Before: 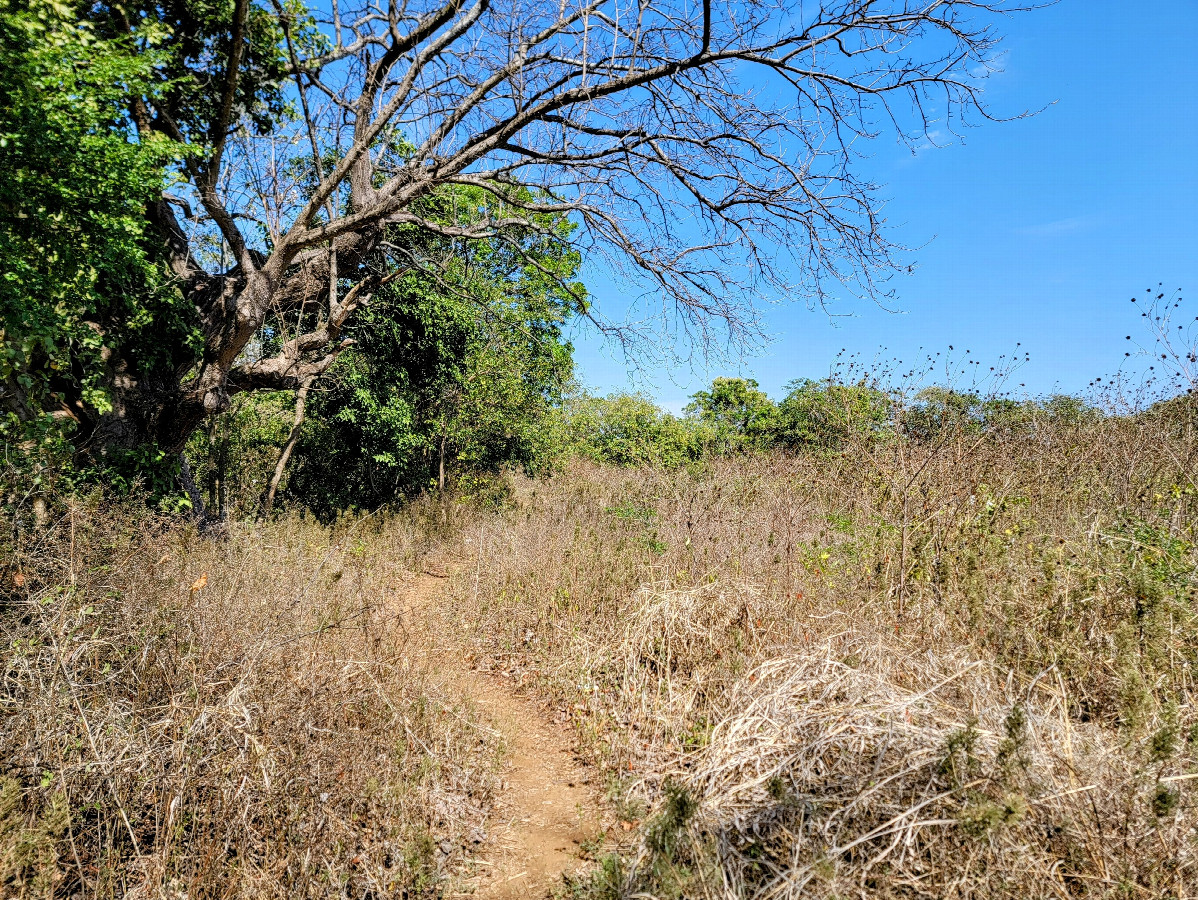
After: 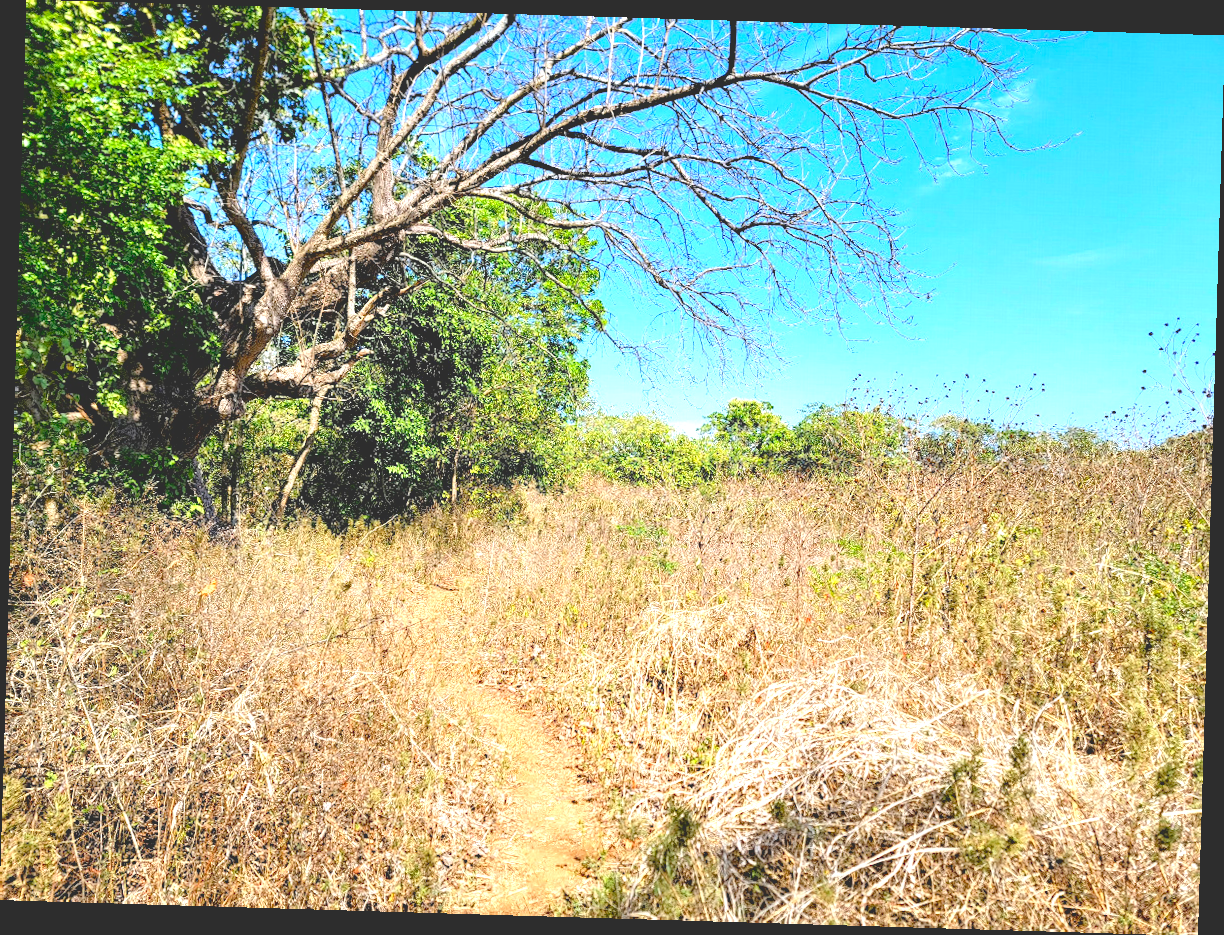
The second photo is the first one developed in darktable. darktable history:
exposure: black level correction 0.005, exposure 0.286 EV, compensate highlight preservation false
levels: levels [0, 0.374, 0.749]
contrast brightness saturation: contrast -0.28
rotate and perspective: rotation 1.72°, automatic cropping off
tone equalizer: on, module defaults
